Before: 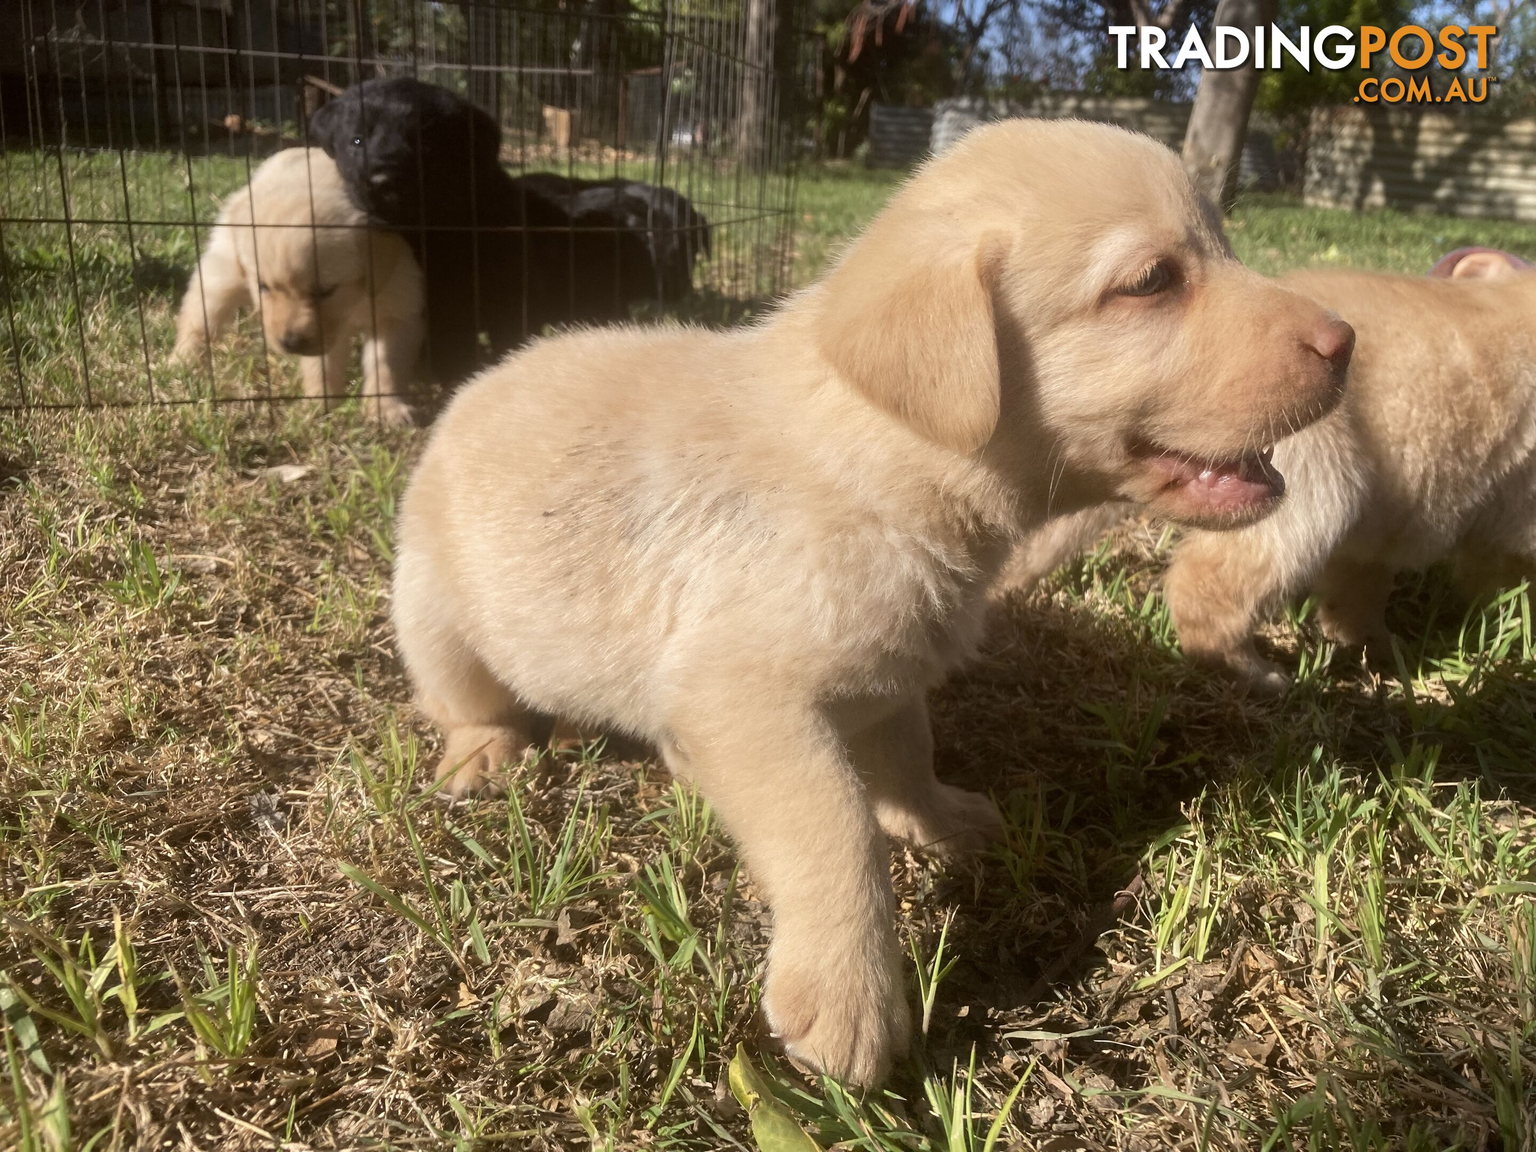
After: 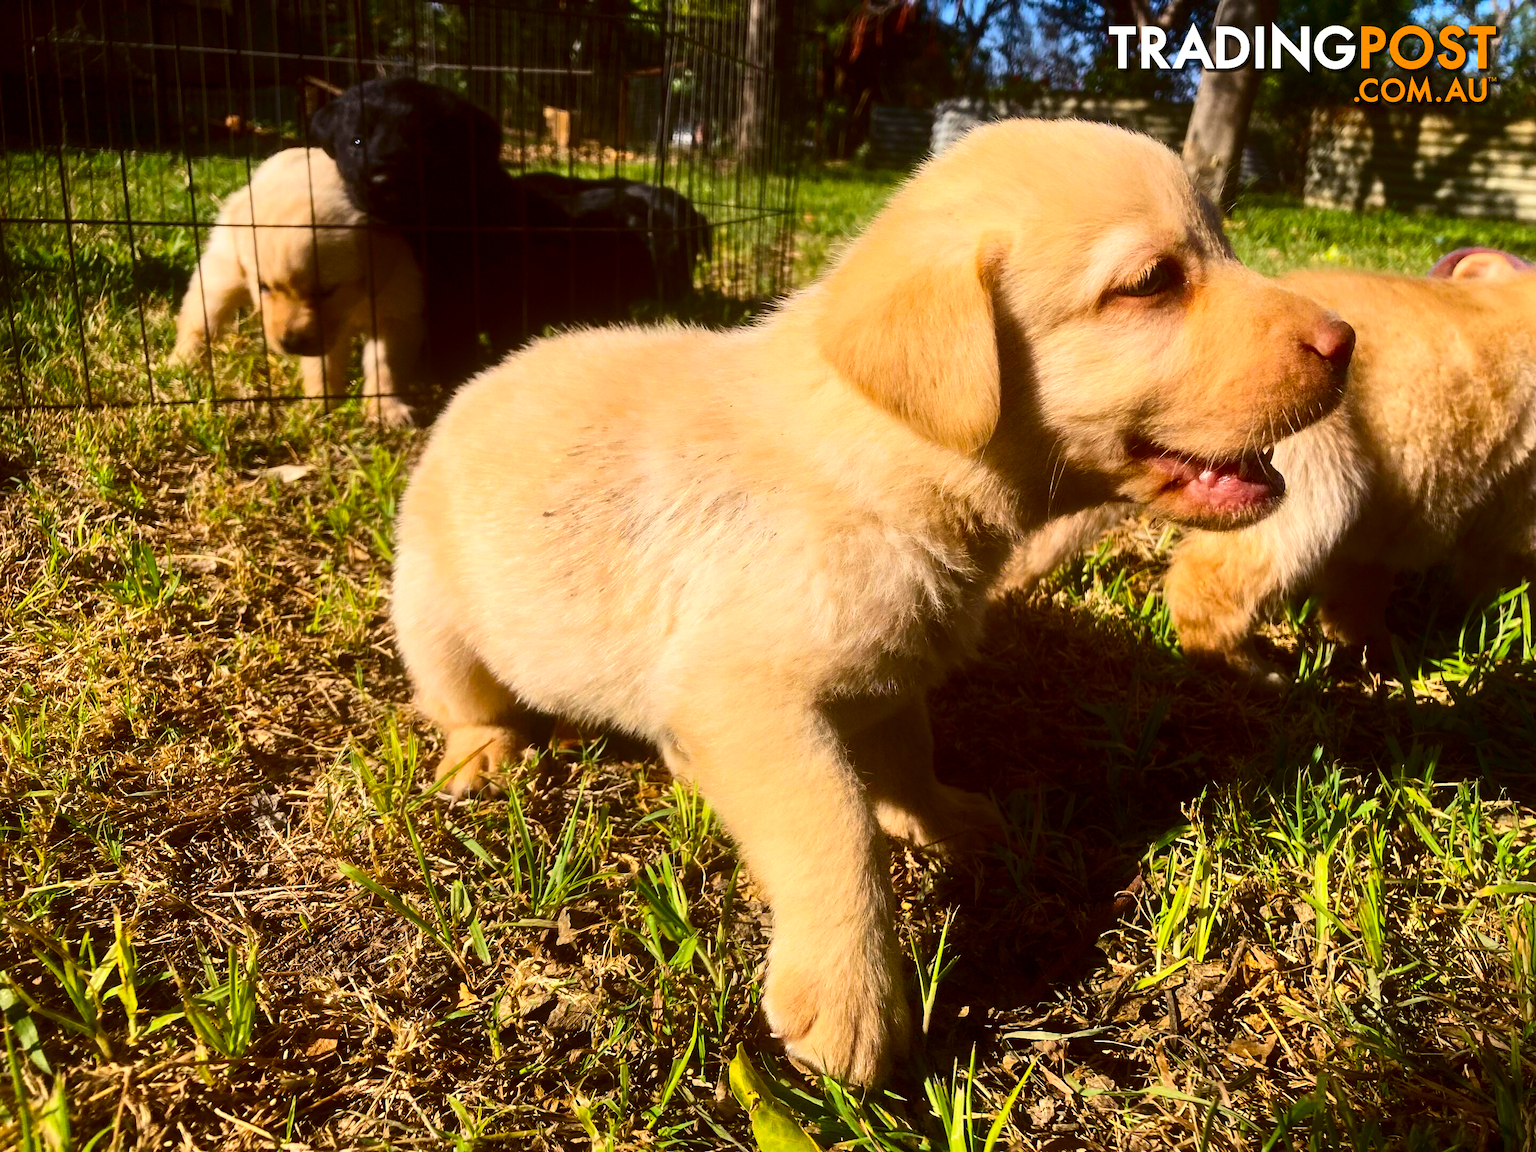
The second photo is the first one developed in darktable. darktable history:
exposure: compensate highlight preservation false
contrast brightness saturation: contrast 0.32, brightness -0.08, saturation 0.17
color balance rgb: linear chroma grading › global chroma 15%, perceptual saturation grading › global saturation 30%
